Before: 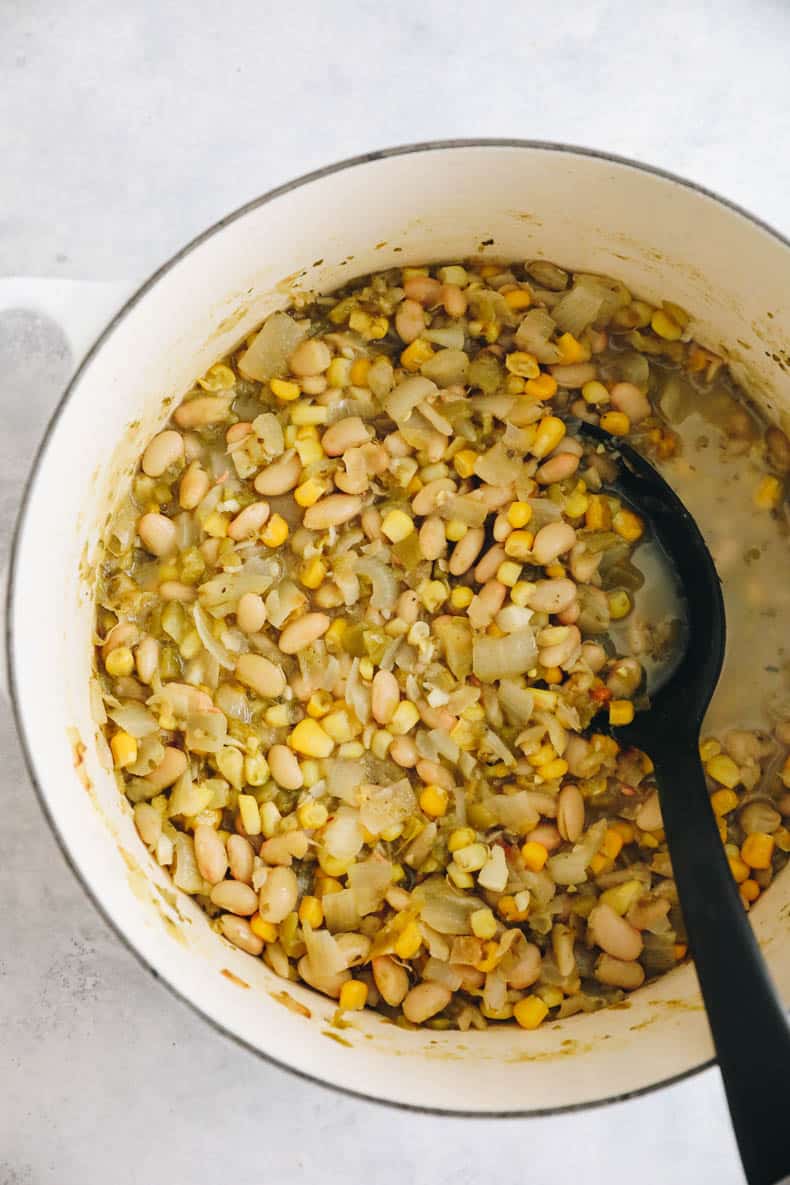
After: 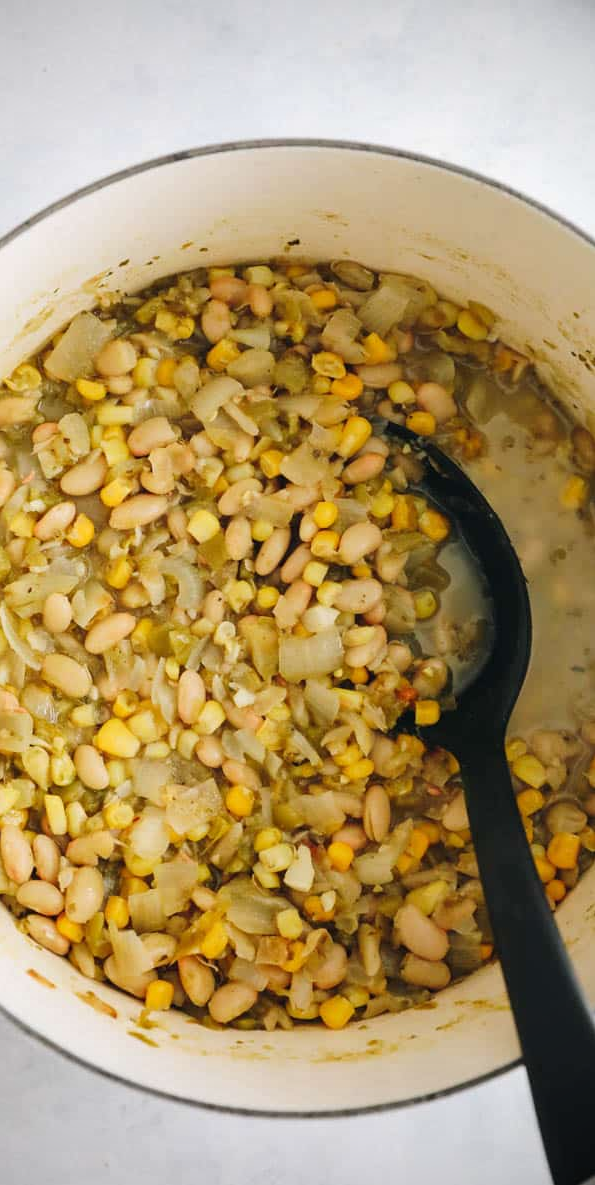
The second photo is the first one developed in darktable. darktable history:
crop and rotate: left 24.6%
vignetting: on, module defaults
